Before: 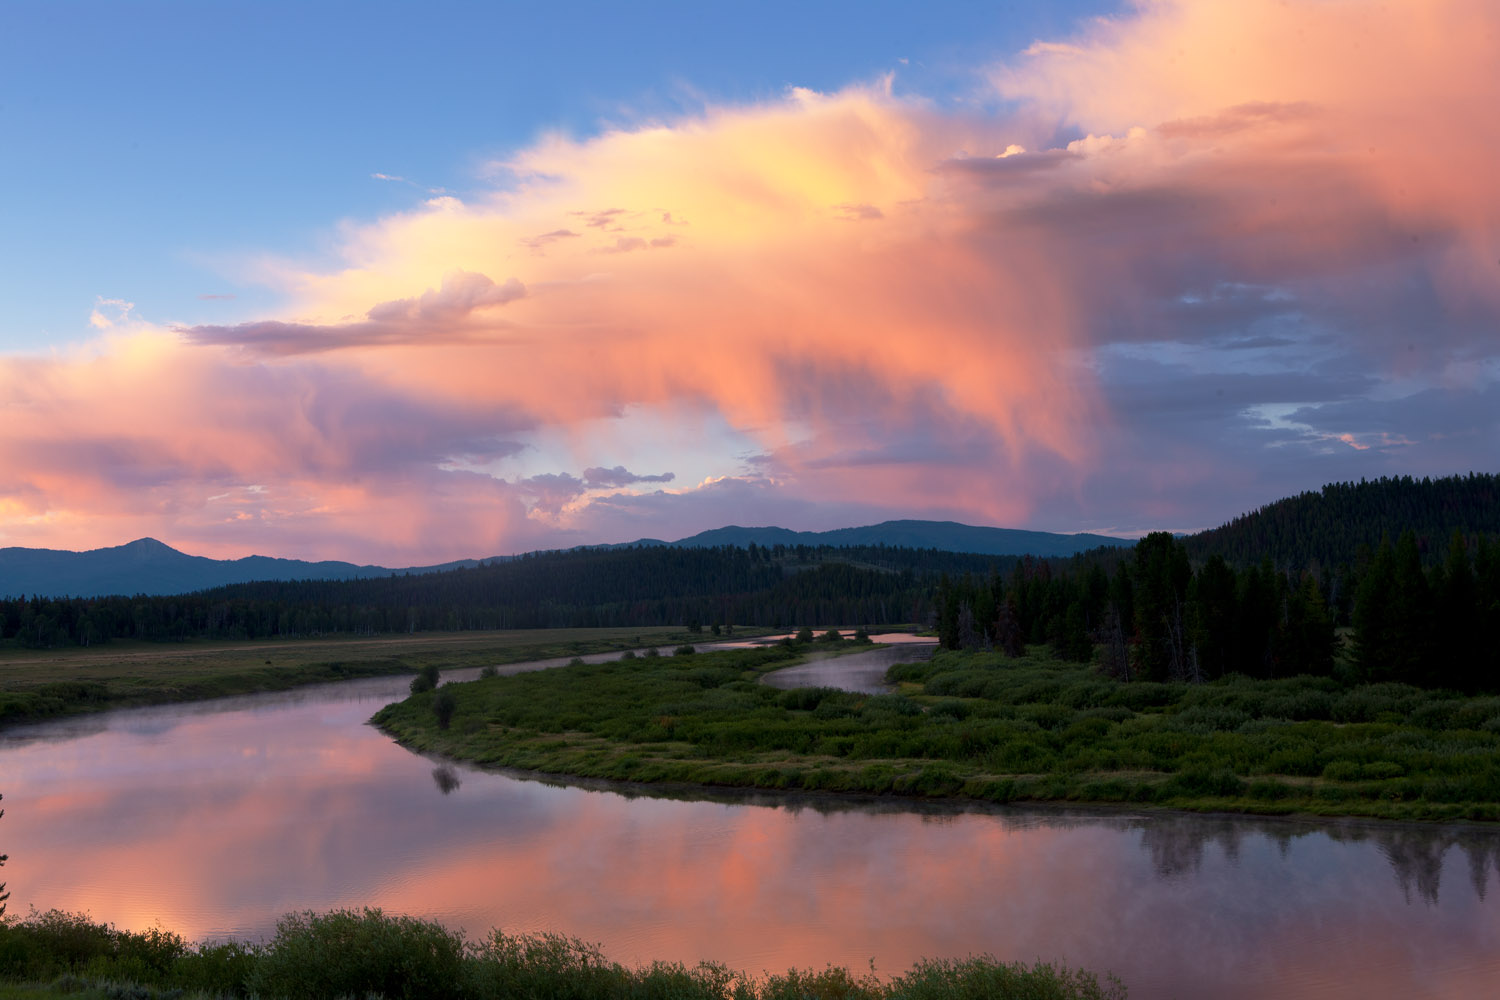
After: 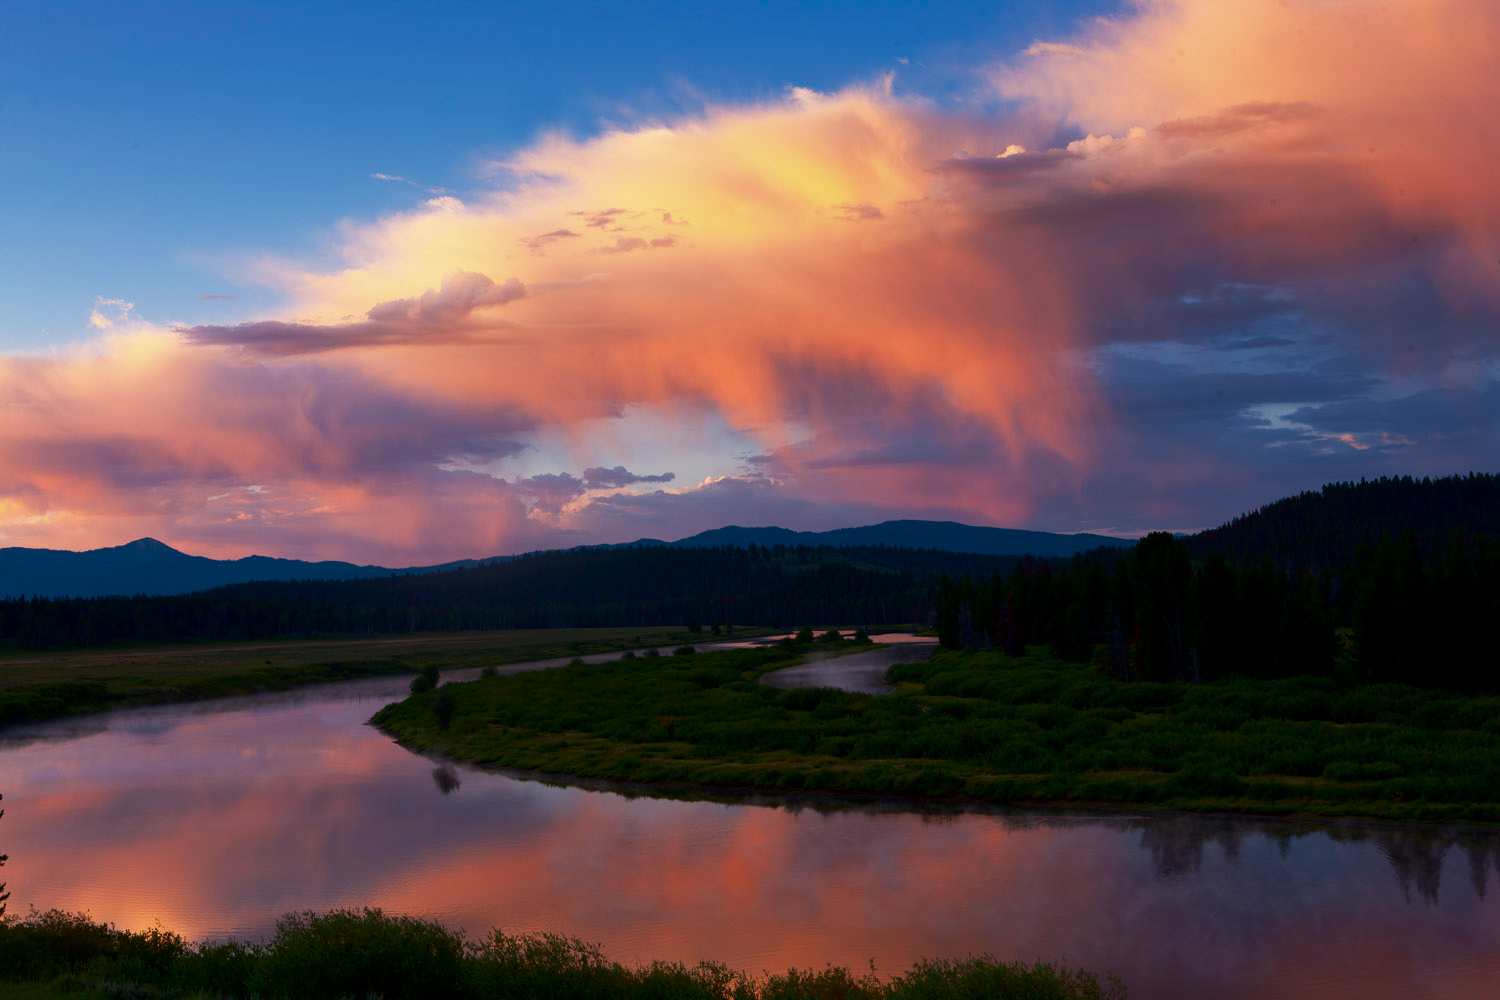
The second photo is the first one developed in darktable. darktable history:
contrast brightness saturation: brightness -0.25, saturation 0.2
white balance: red 1, blue 1
